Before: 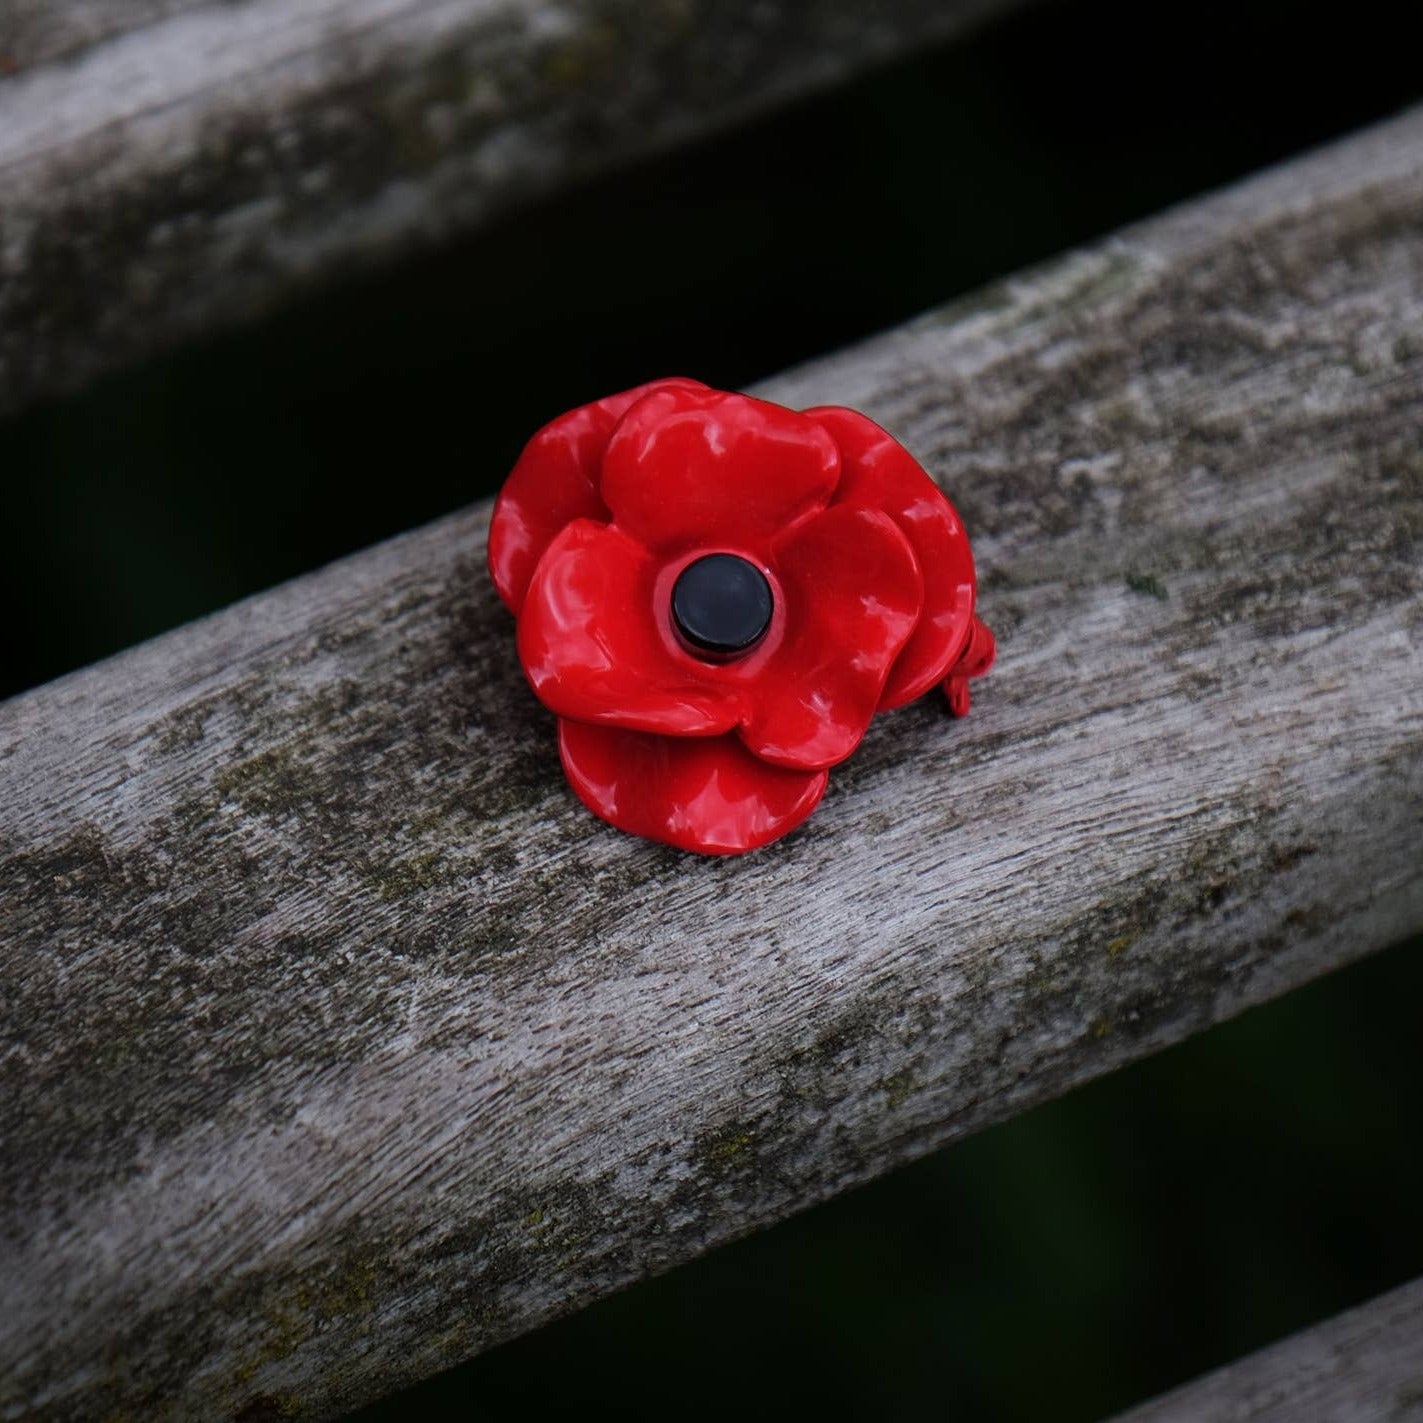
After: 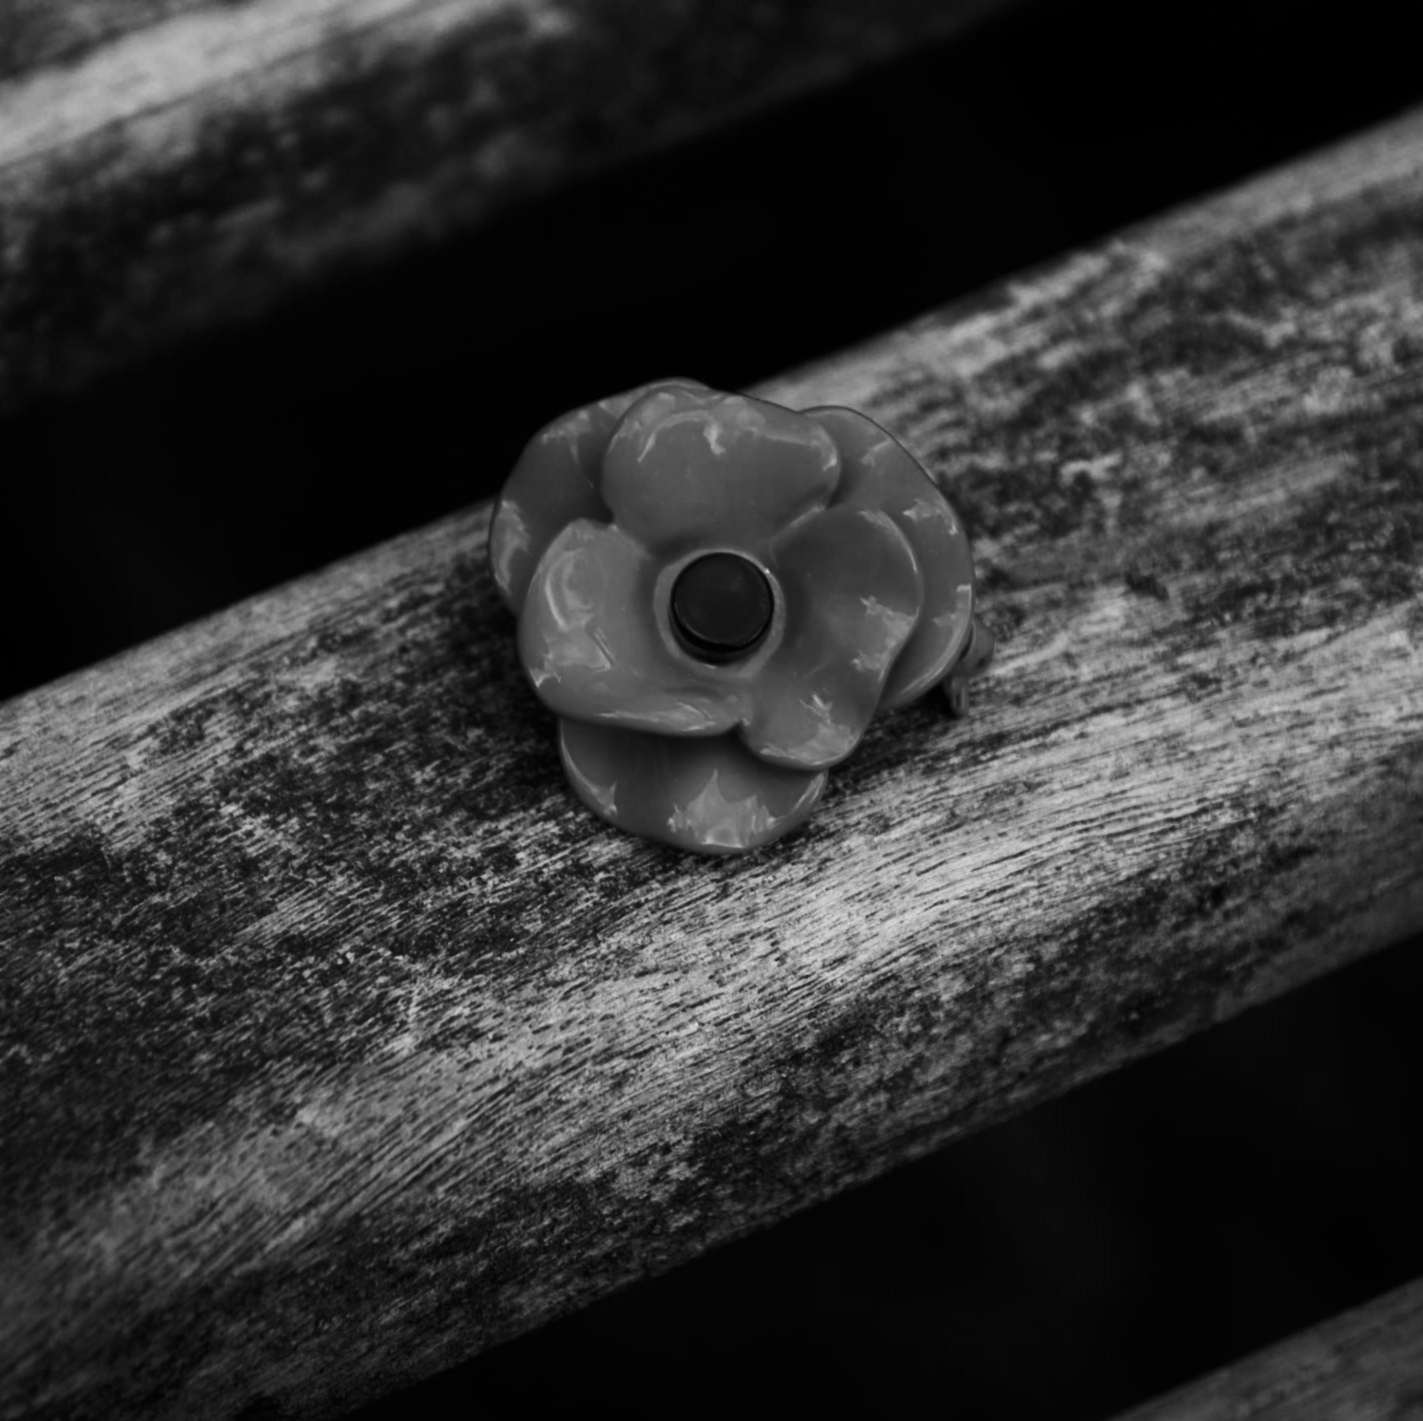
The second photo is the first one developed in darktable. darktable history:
crop: bottom 0.071%
lowpass: radius 0.76, contrast 1.56, saturation 0, unbound 0
